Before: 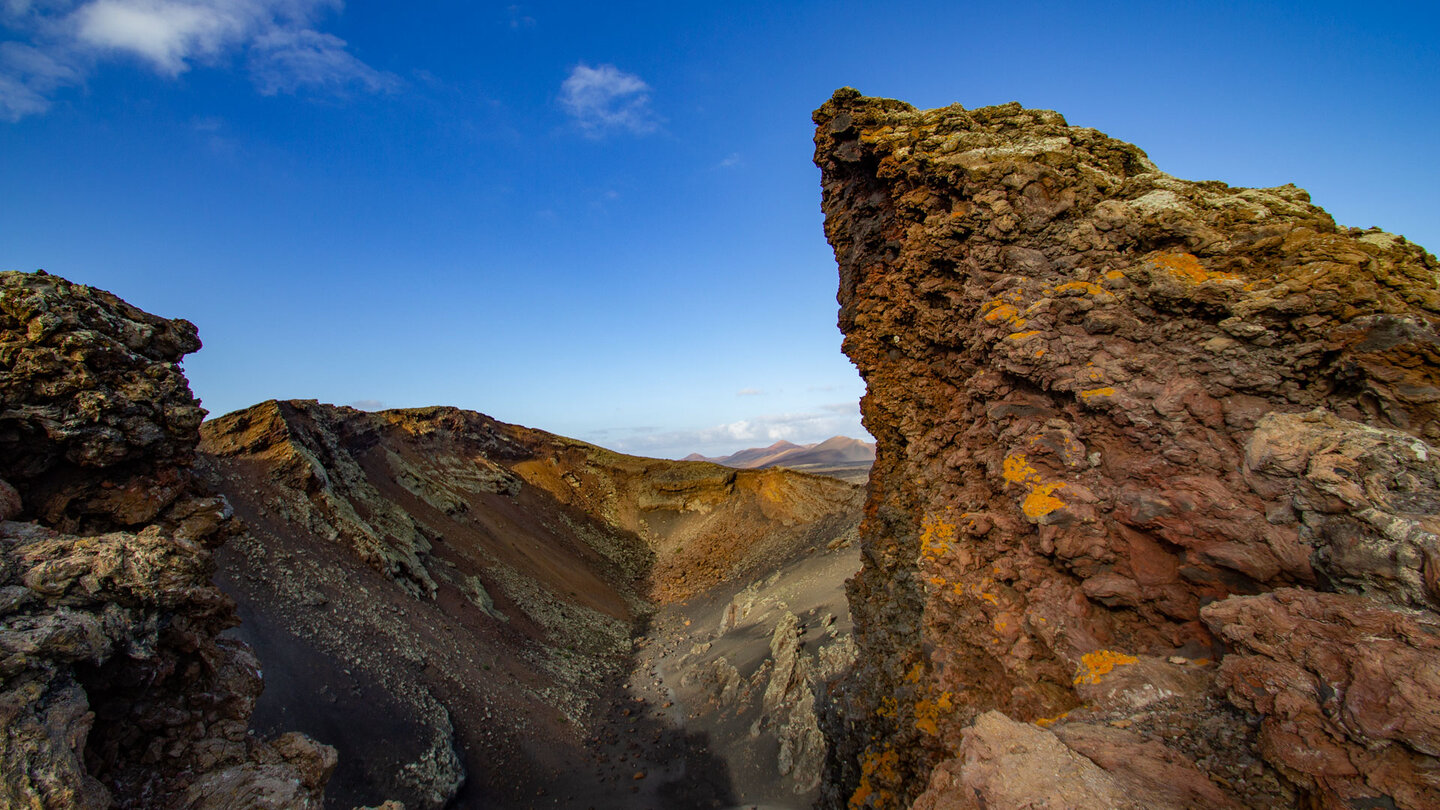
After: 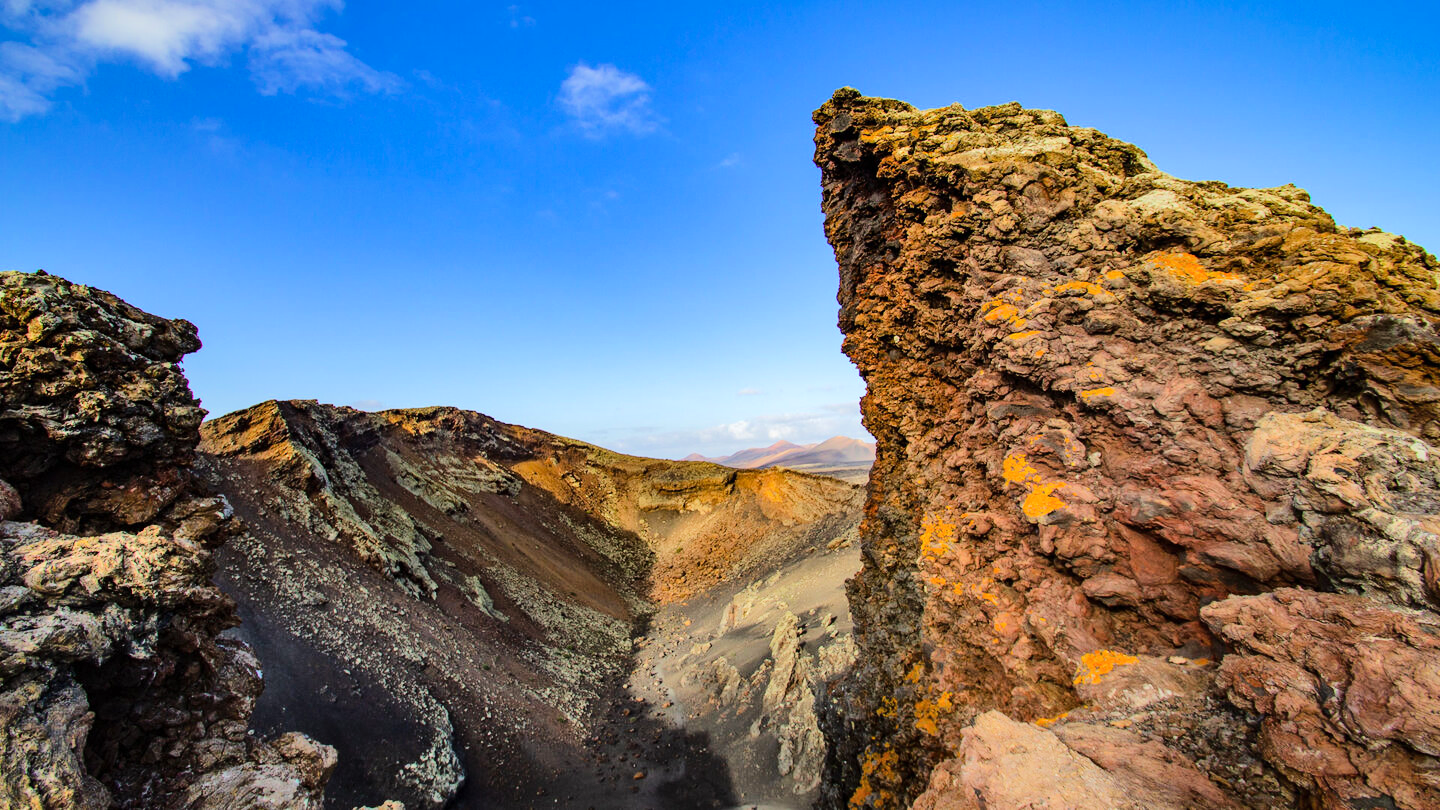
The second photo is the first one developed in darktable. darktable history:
shadows and highlights: soften with gaussian
tone equalizer: -7 EV 0.142 EV, -6 EV 0.569 EV, -5 EV 1.15 EV, -4 EV 1.35 EV, -3 EV 1.14 EV, -2 EV 0.6 EV, -1 EV 0.148 EV, edges refinement/feathering 500, mask exposure compensation -1.57 EV, preserve details no
